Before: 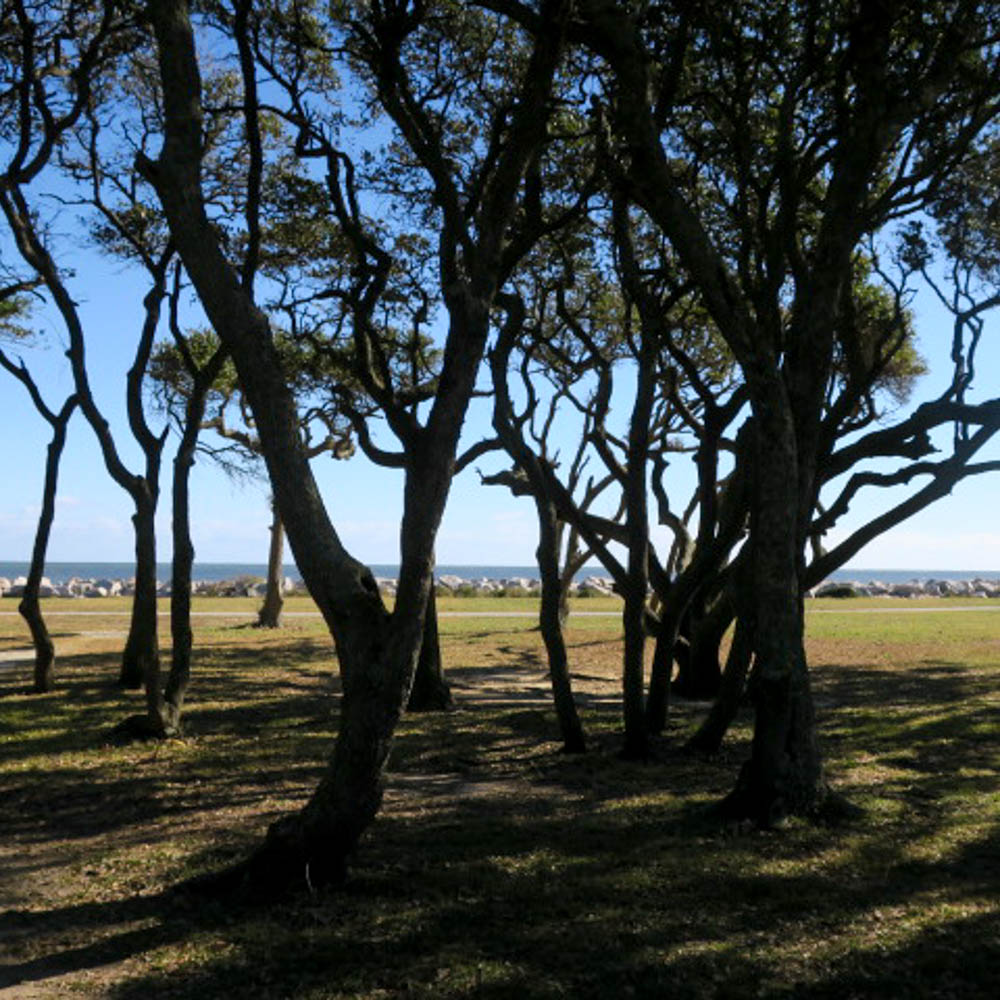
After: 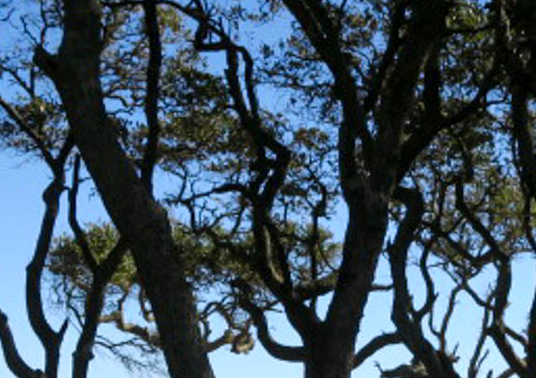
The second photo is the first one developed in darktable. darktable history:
crop: left 10.121%, top 10.631%, right 36.218%, bottom 51.526%
color correction: highlights a* 0.003, highlights b* -0.283
